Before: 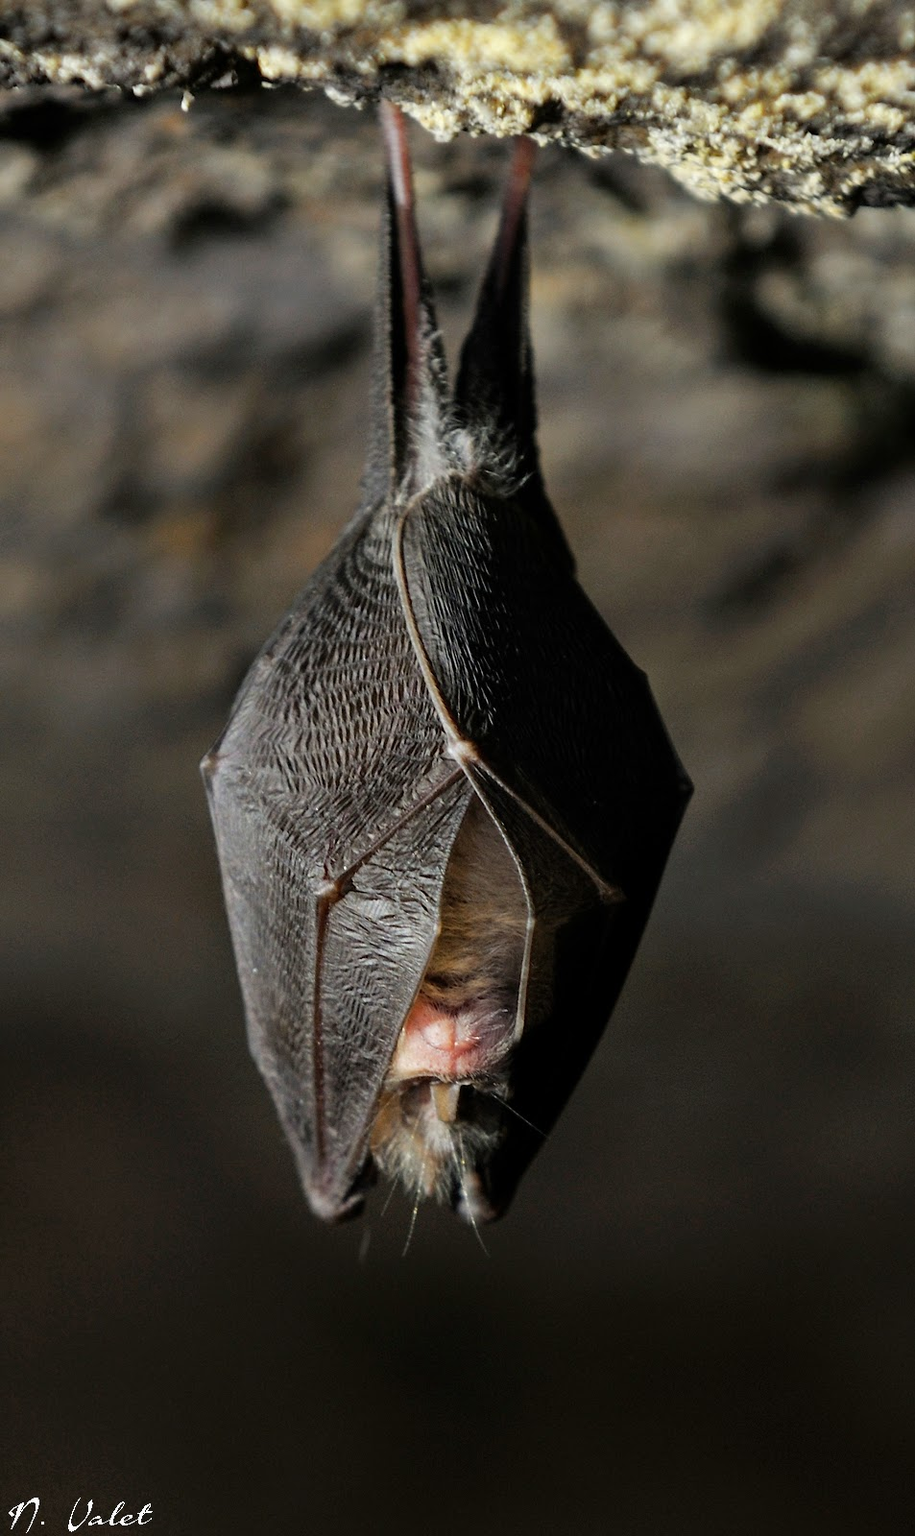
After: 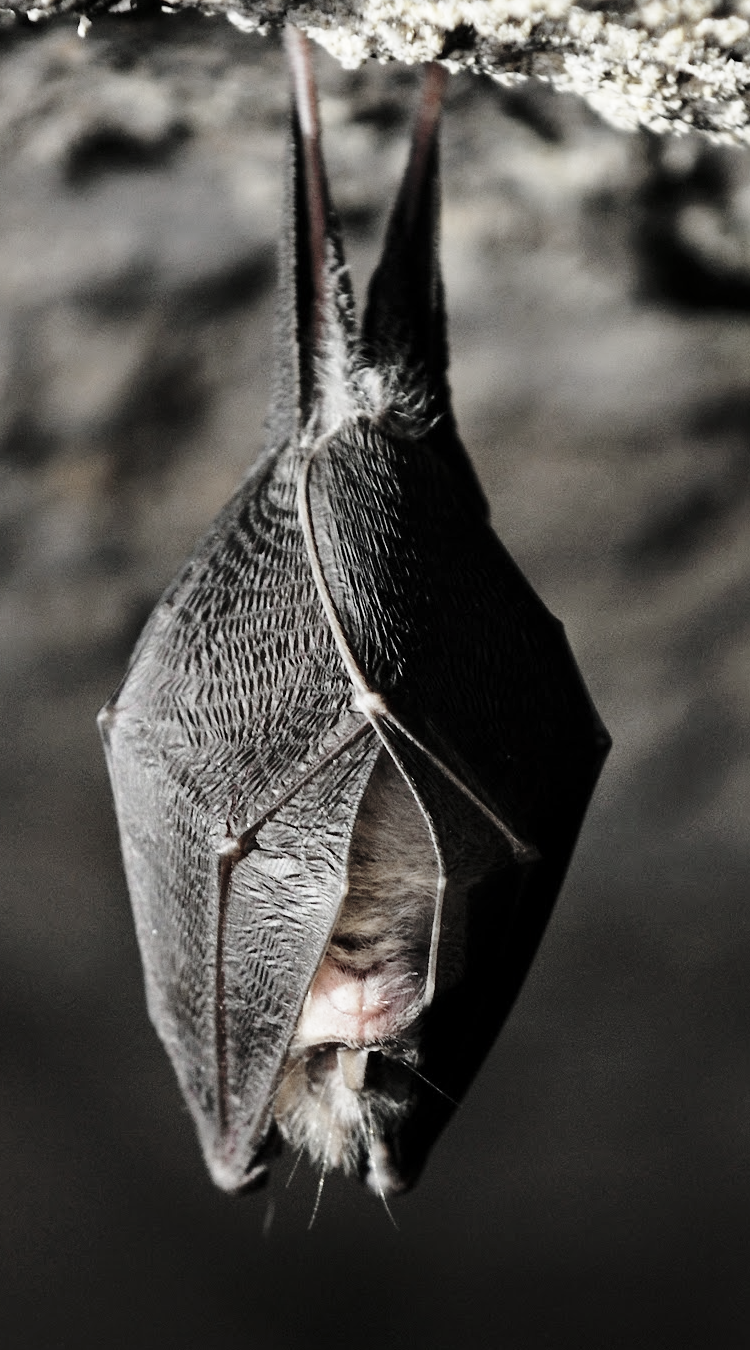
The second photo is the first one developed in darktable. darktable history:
base curve: curves: ch0 [(0, 0) (0.028, 0.03) (0.121, 0.232) (0.46, 0.748) (0.859, 0.968) (1, 1)], preserve colors none
color zones: curves: ch1 [(0, 0.34) (0.143, 0.164) (0.286, 0.152) (0.429, 0.176) (0.571, 0.173) (0.714, 0.188) (0.857, 0.199) (1, 0.34)]
shadows and highlights: shadows 31.78, highlights -31.3, highlights color adjustment 49.72%, soften with gaussian
crop: left 11.656%, top 4.962%, right 9.566%, bottom 10.619%
